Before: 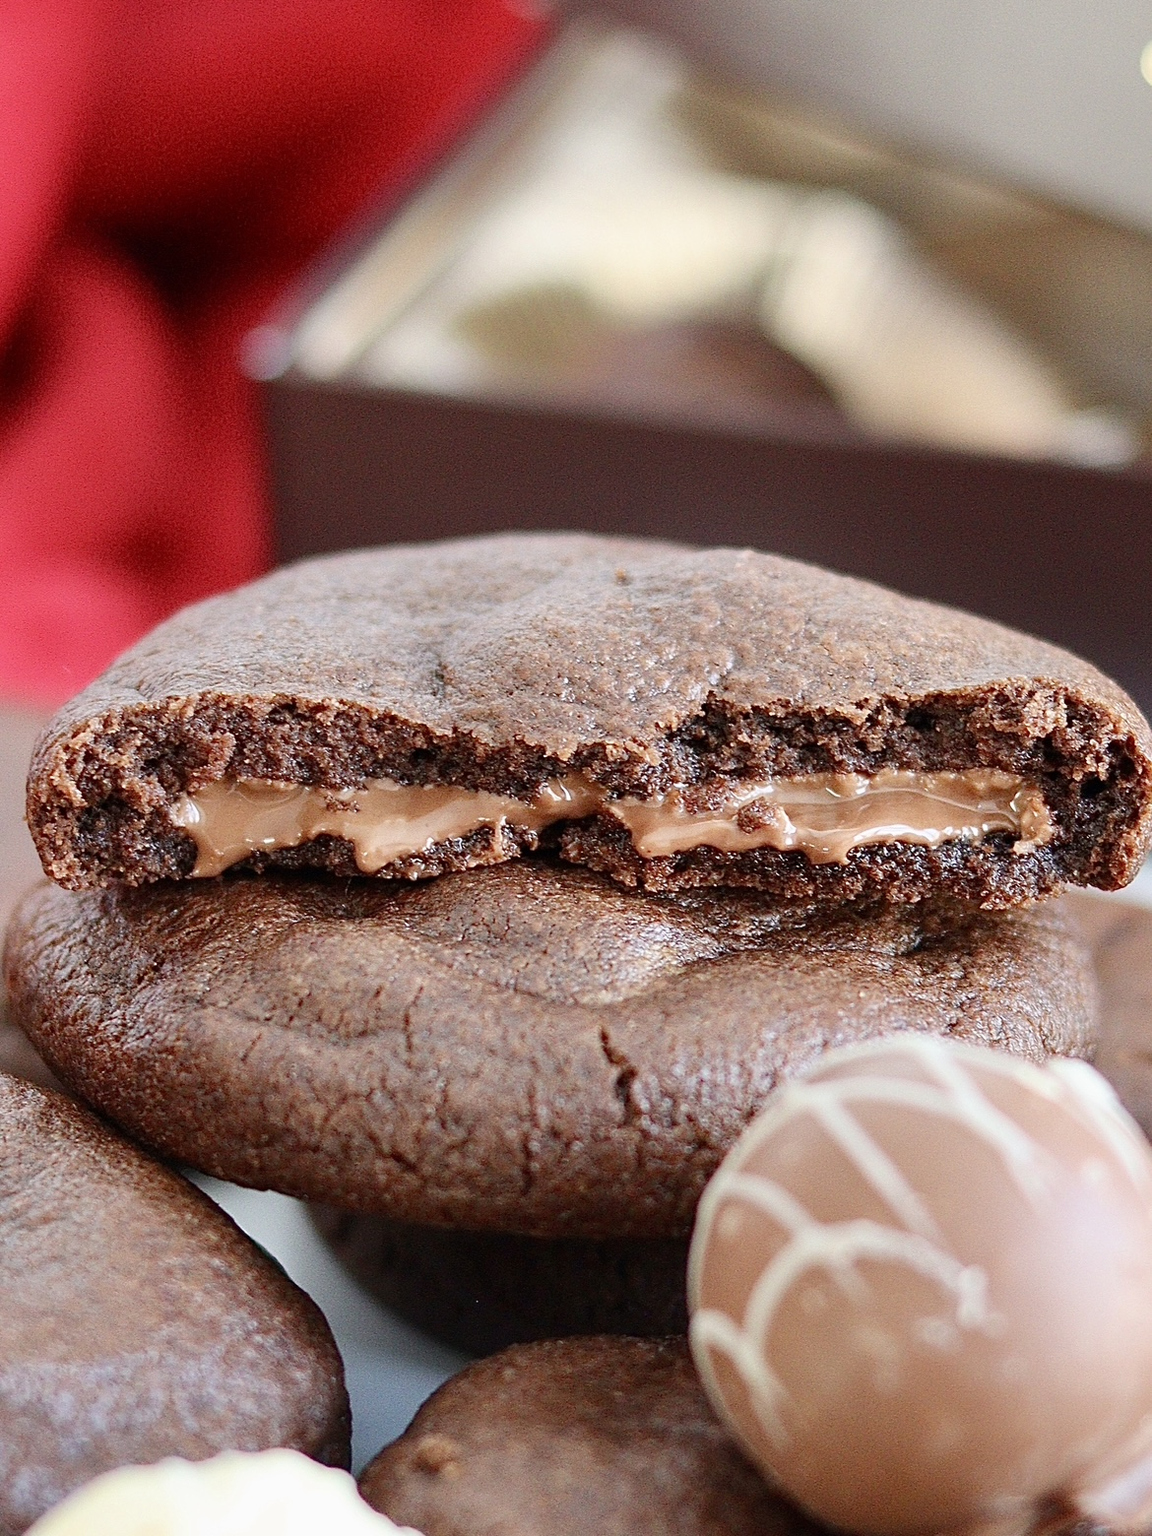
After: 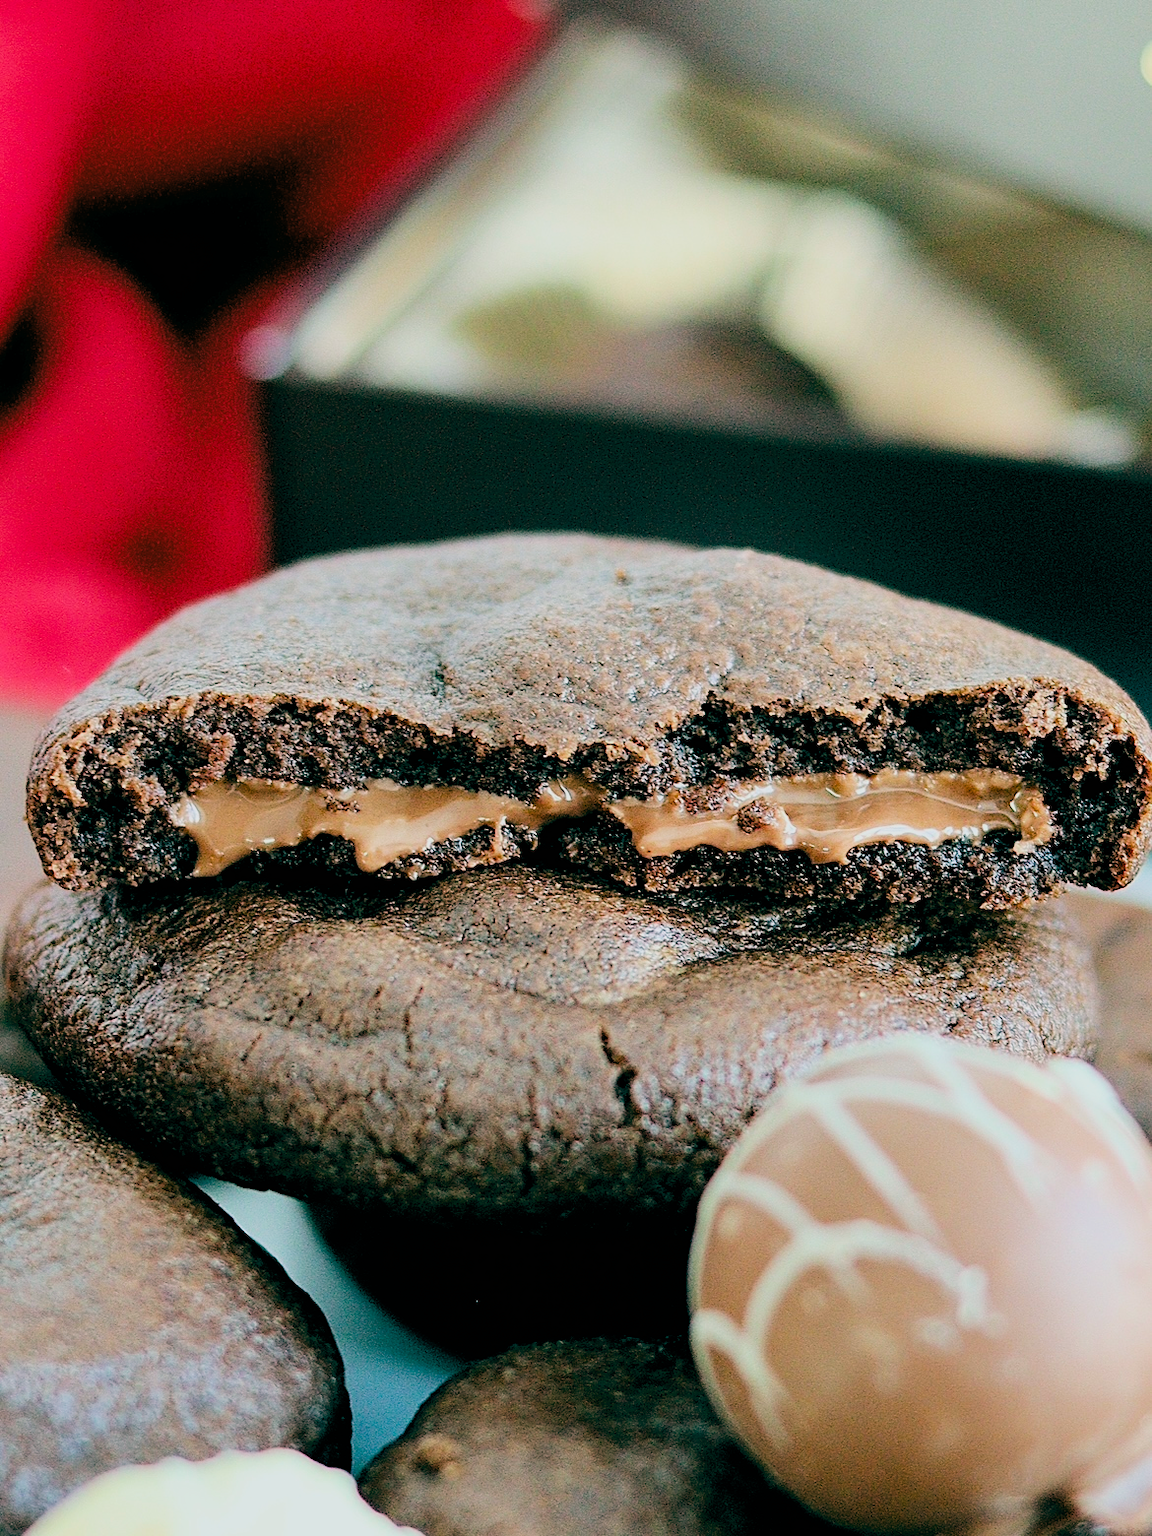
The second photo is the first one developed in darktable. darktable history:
tone equalizer: edges refinement/feathering 500, mask exposure compensation -1.57 EV, preserve details no
filmic rgb: black relative exposure -5.02 EV, white relative exposure 3.97 EV, hardness 2.89, contrast 1.301
color balance rgb: shadows lift › chroma 2.041%, shadows lift › hue 48.56°, global offset › luminance -0.524%, global offset › chroma 0.904%, global offset › hue 172.98°, perceptual saturation grading › global saturation 19.476%, global vibrance 20%
levels: levels [0, 0.498, 0.996]
